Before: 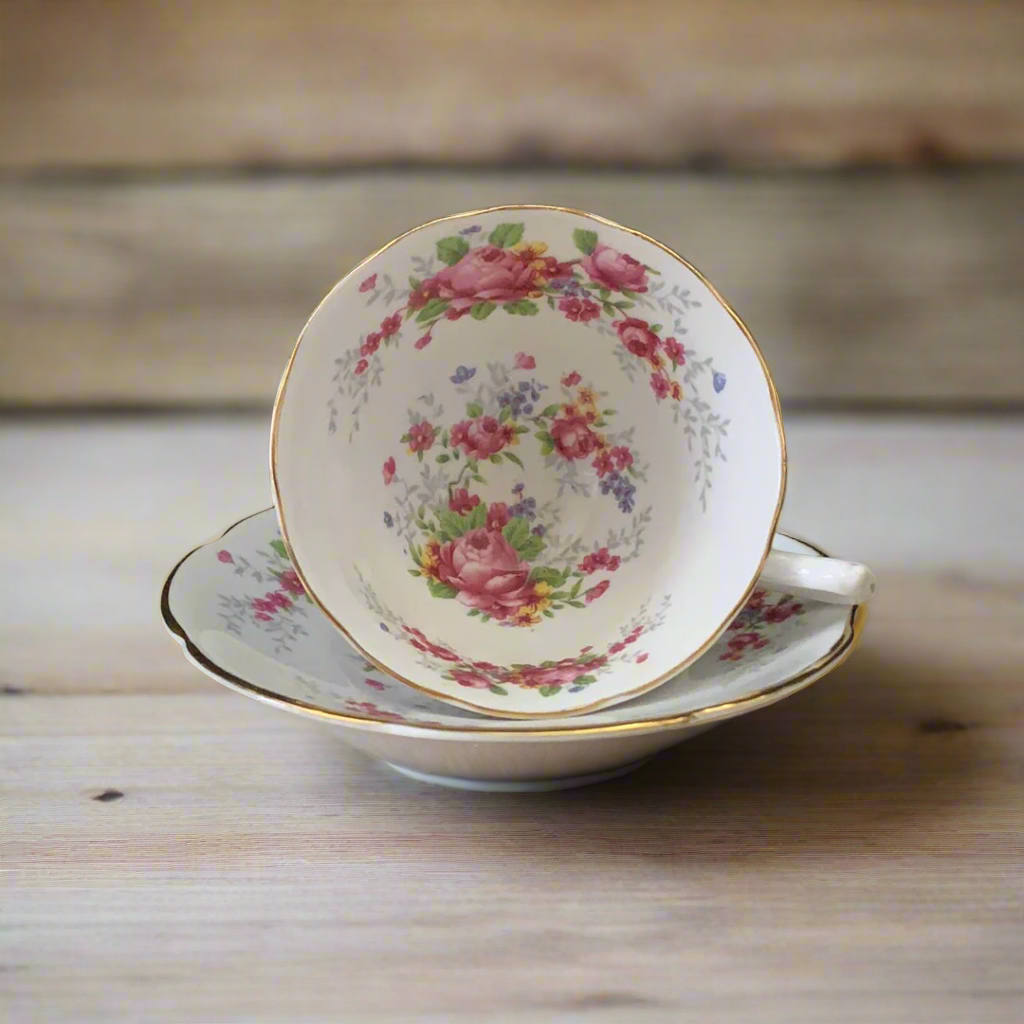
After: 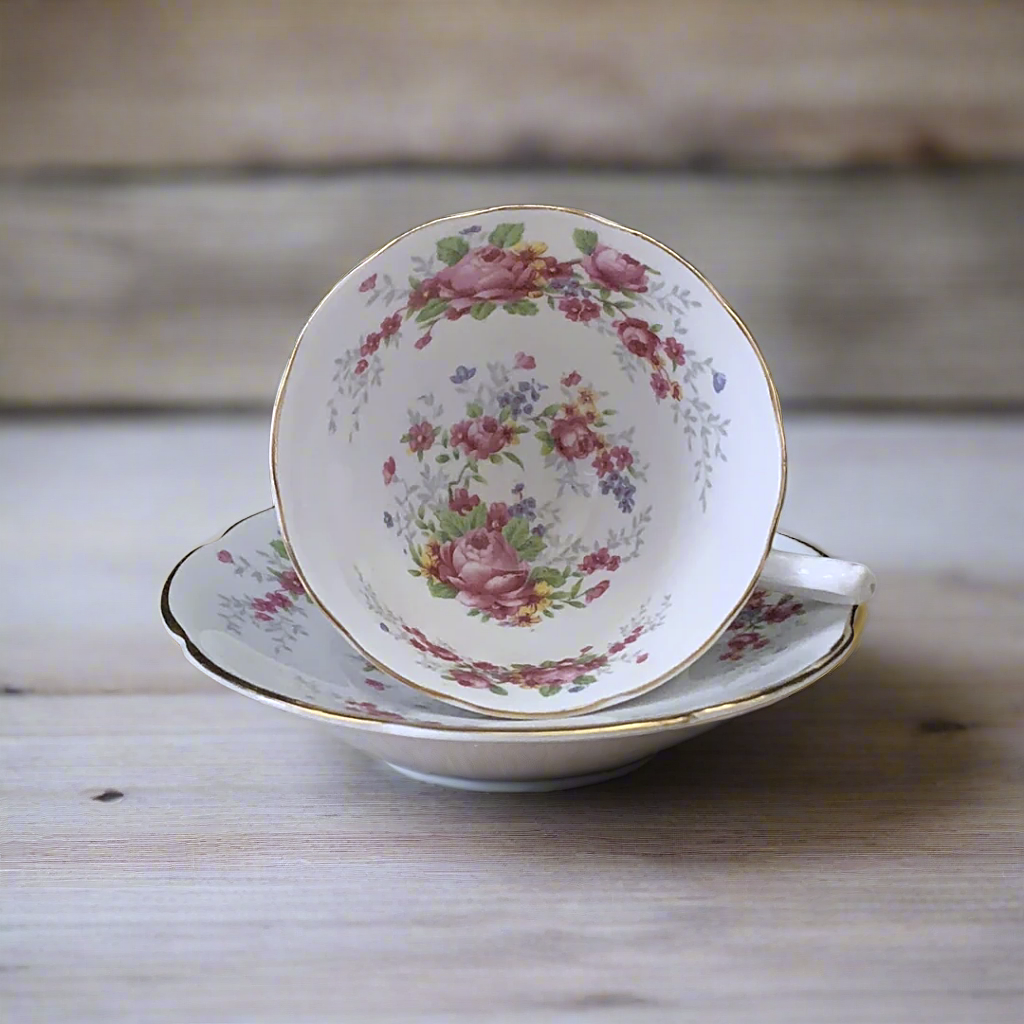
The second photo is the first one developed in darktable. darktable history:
color balance rgb: linear chroma grading › global chroma 15%, perceptual saturation grading › global saturation 30%
white balance: red 0.967, blue 1.119, emerald 0.756
color correction: saturation 0.5
sharpen: on, module defaults
